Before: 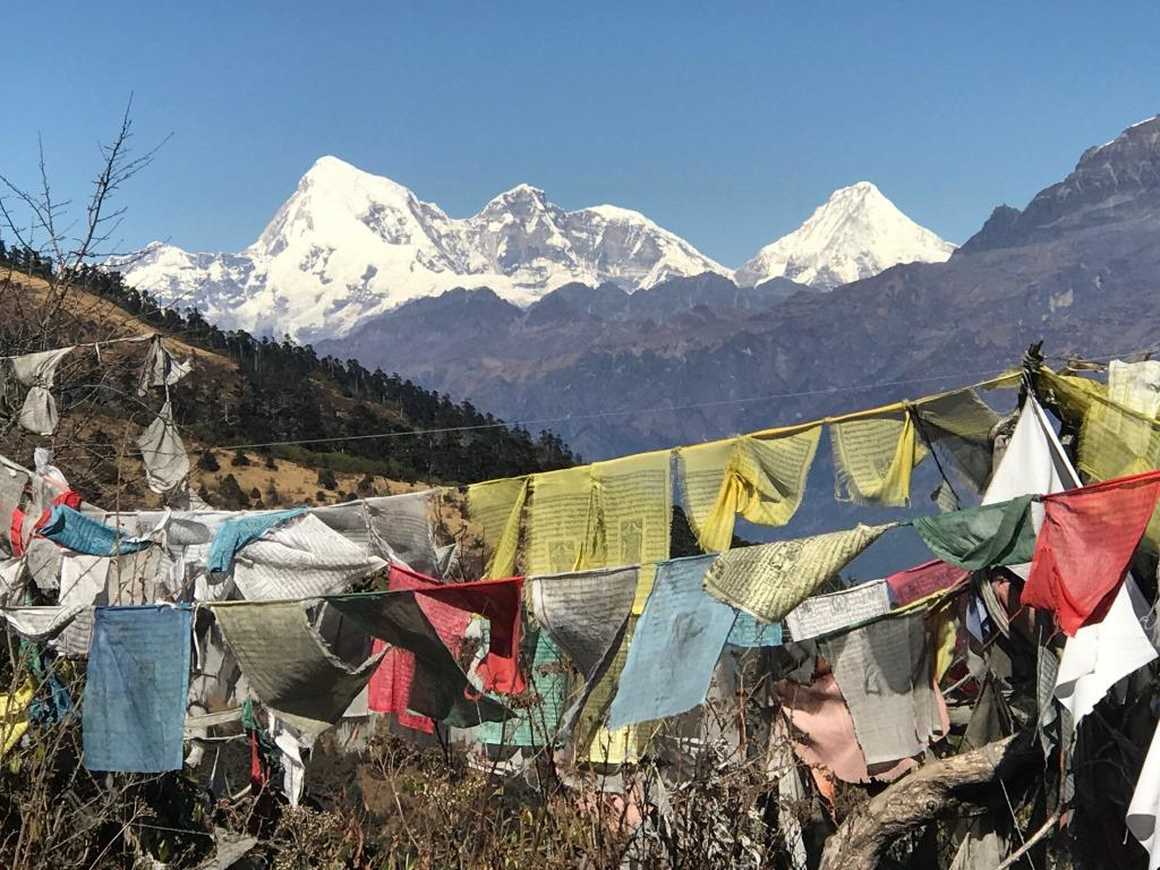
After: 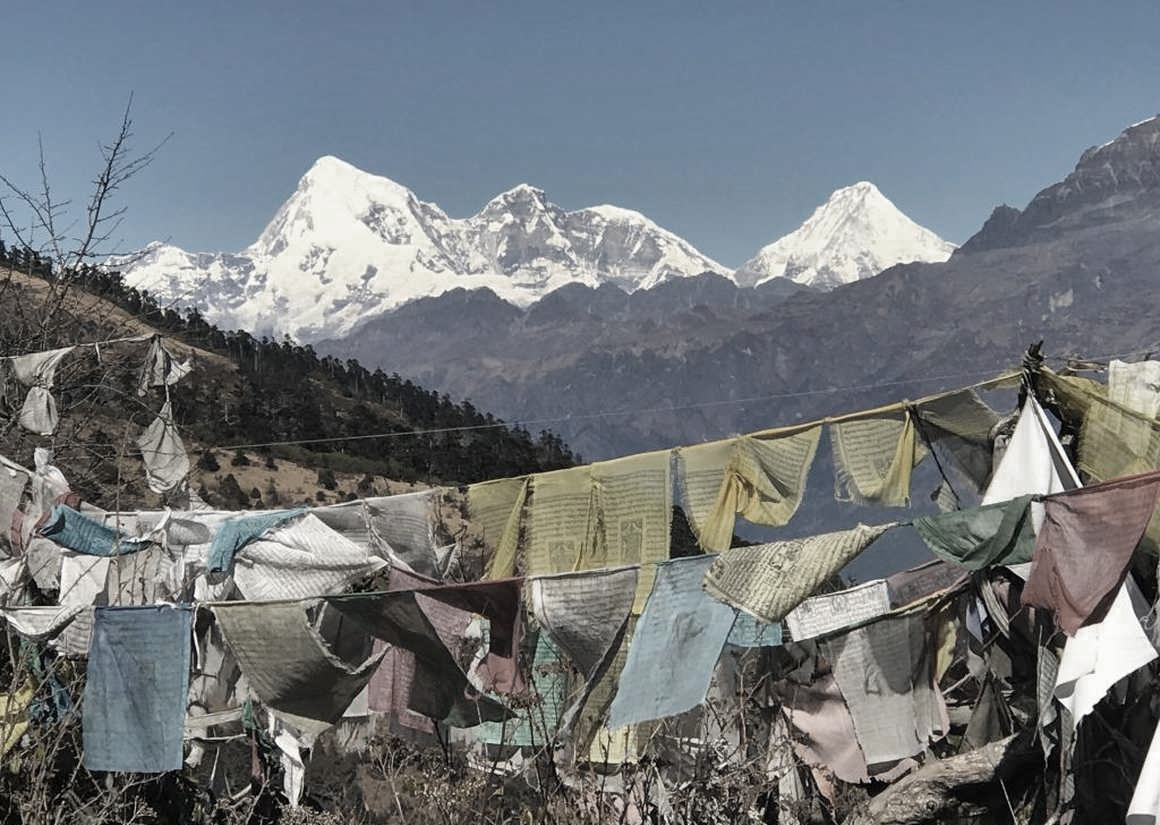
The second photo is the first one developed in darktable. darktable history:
crop and rotate: top 0%, bottom 5.097%
color zones: curves: ch0 [(0, 0.487) (0.241, 0.395) (0.434, 0.373) (0.658, 0.412) (0.838, 0.487)]; ch1 [(0, 0) (0.053, 0.053) (0.211, 0.202) (0.579, 0.259) (0.781, 0.241)]
shadows and highlights: low approximation 0.01, soften with gaussian
